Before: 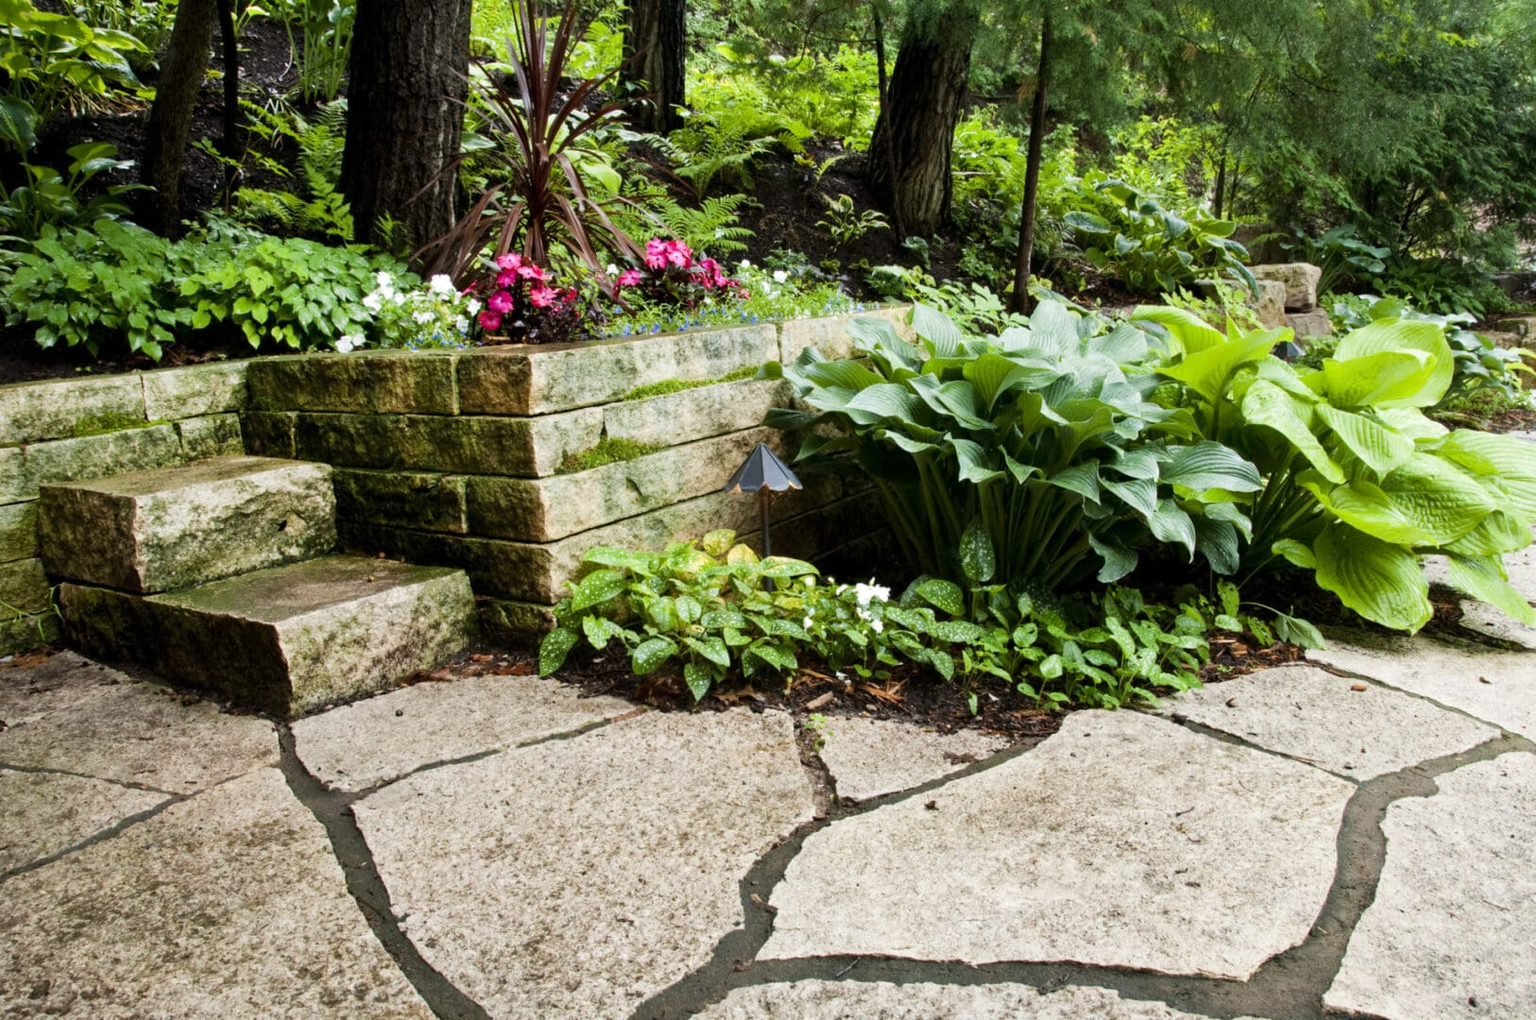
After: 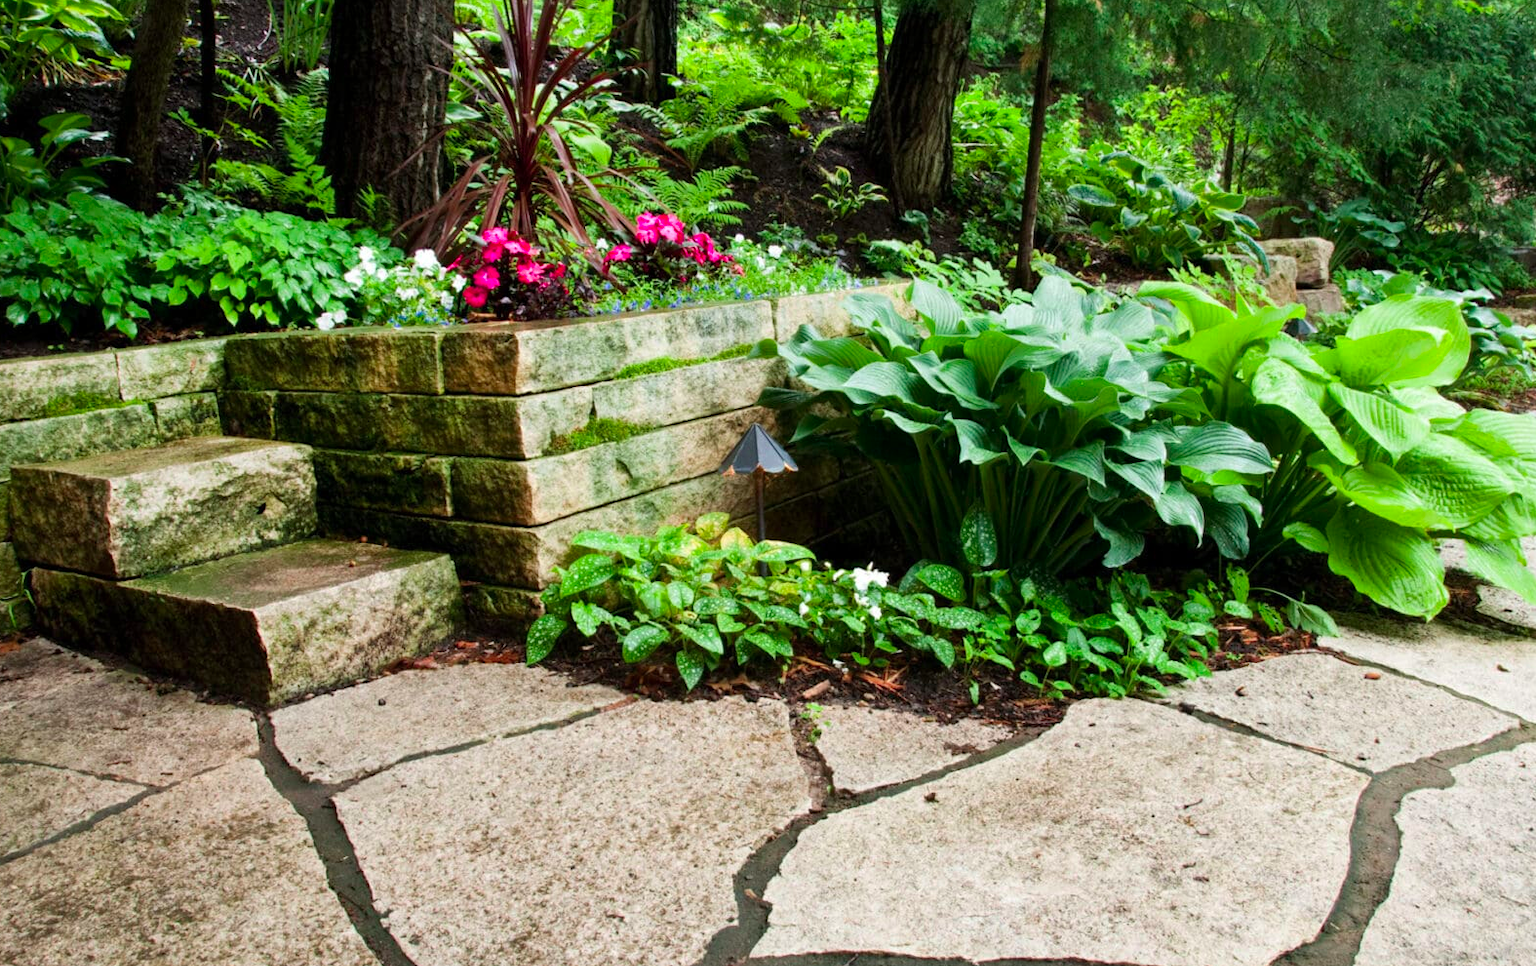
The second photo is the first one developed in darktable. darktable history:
color contrast: green-magenta contrast 1.73, blue-yellow contrast 1.15
crop: left 1.964%, top 3.251%, right 1.122%, bottom 4.933%
